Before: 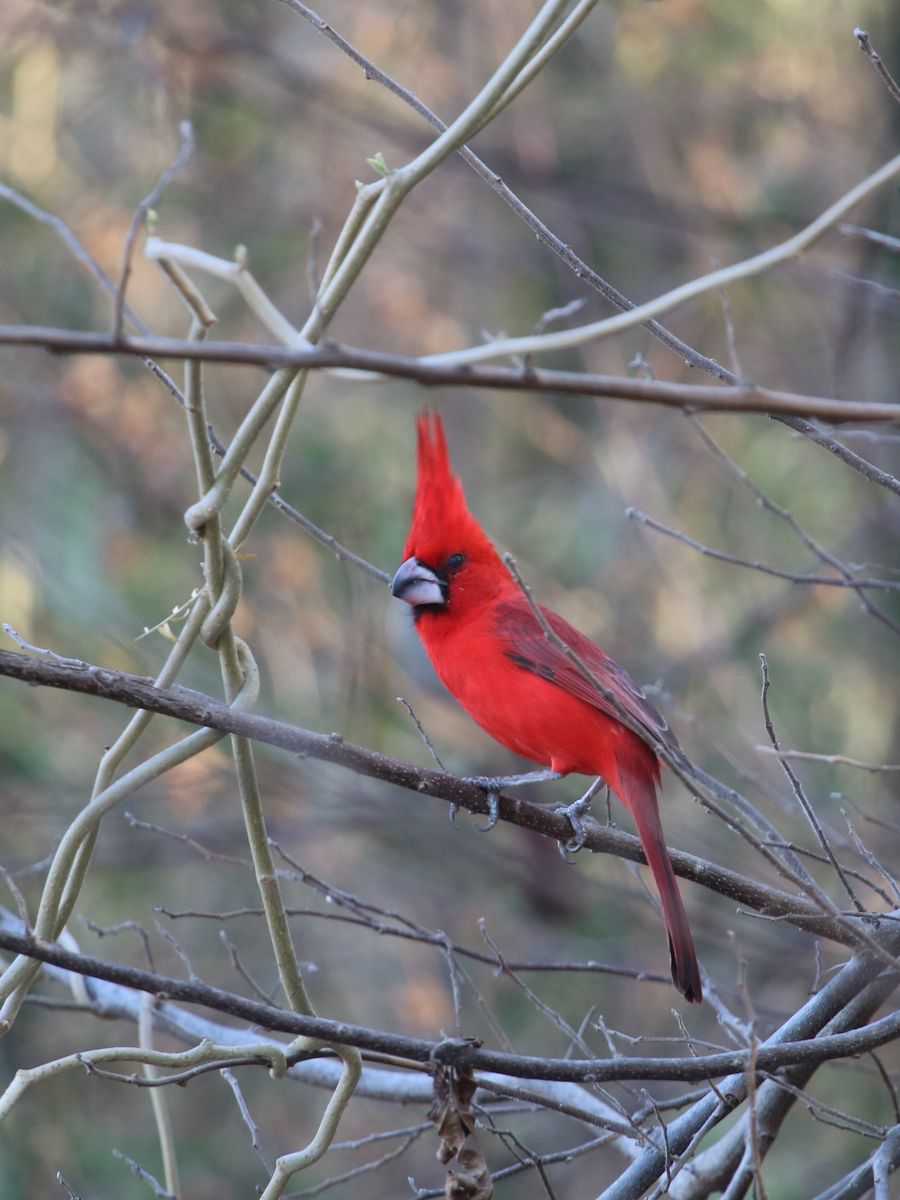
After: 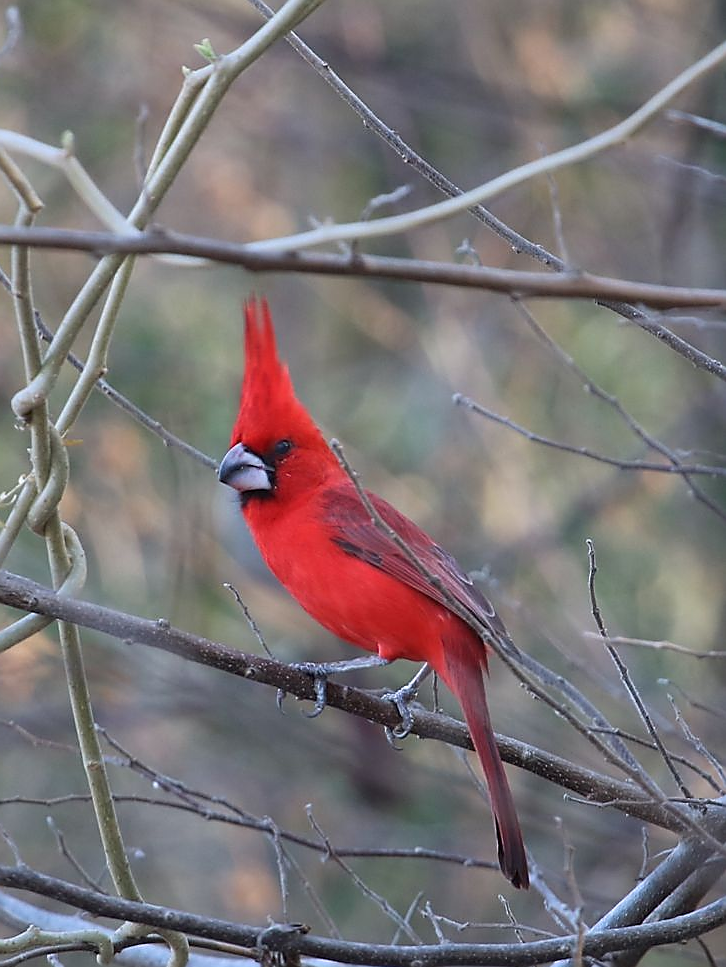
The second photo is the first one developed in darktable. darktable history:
crop: left 19.256%, top 9.566%, right 0.001%, bottom 9.78%
sharpen: radius 1.39, amount 1.262, threshold 0.749
